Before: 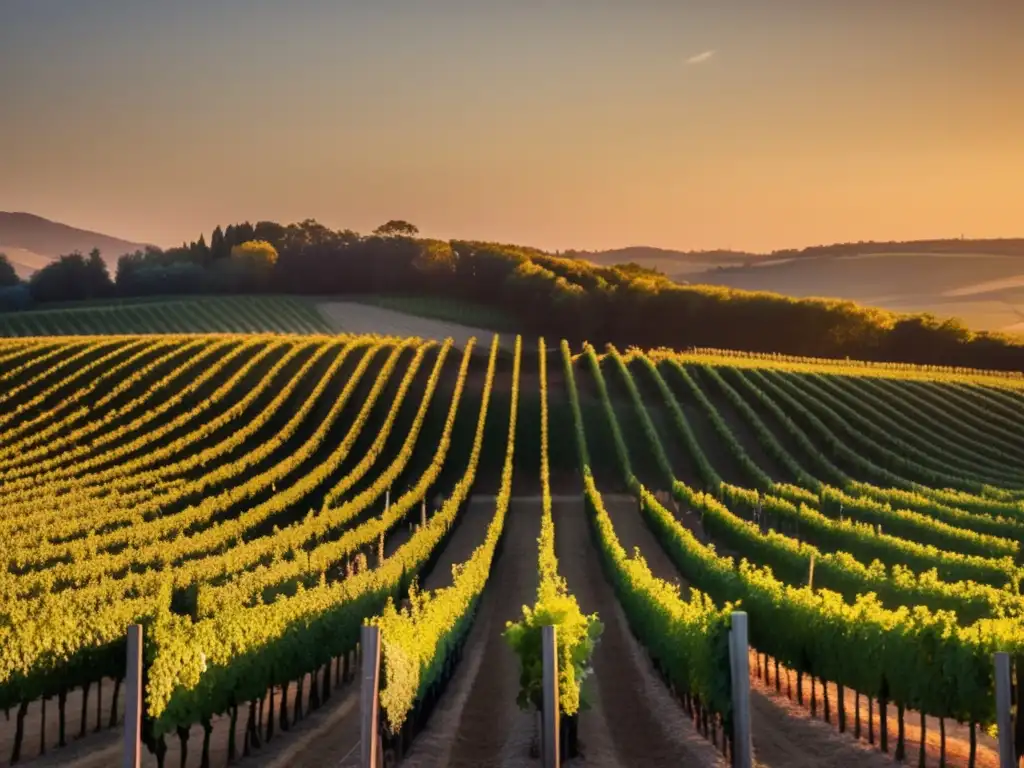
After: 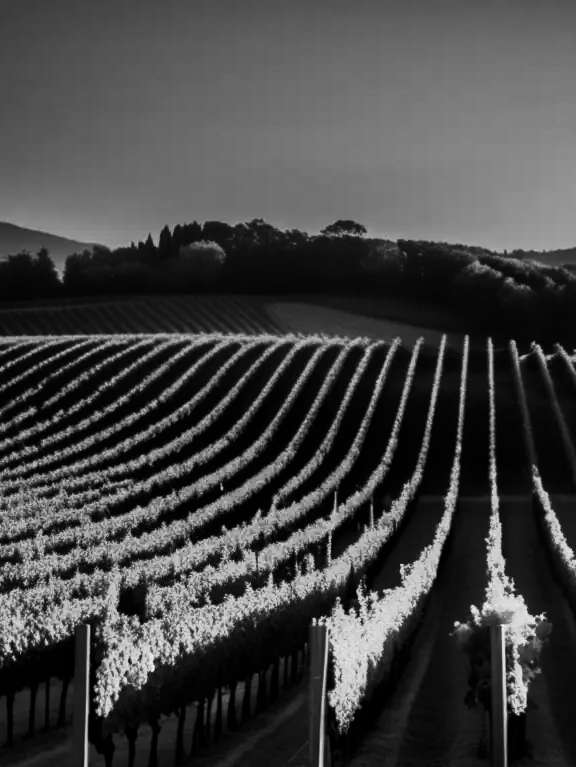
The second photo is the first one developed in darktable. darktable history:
contrast brightness saturation: contrast -0.03, brightness -0.59, saturation -1
levels: levels [0, 0.48, 0.961]
crop: left 5.114%, right 38.589%
shadows and highlights: radius 264.75, soften with gaussian
